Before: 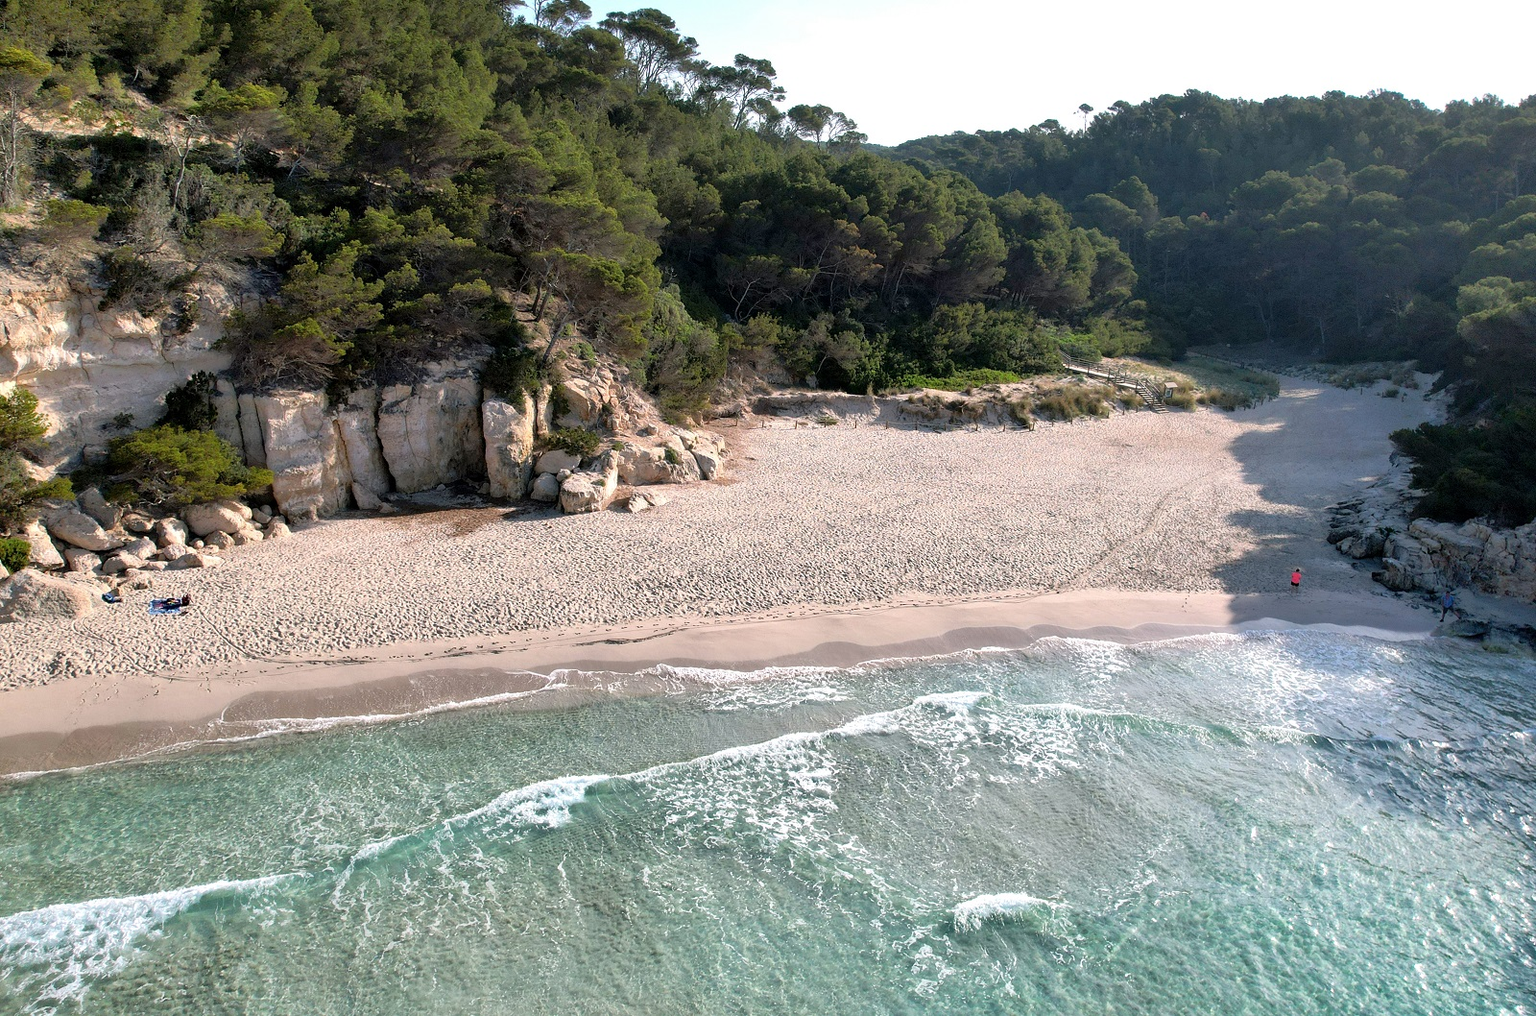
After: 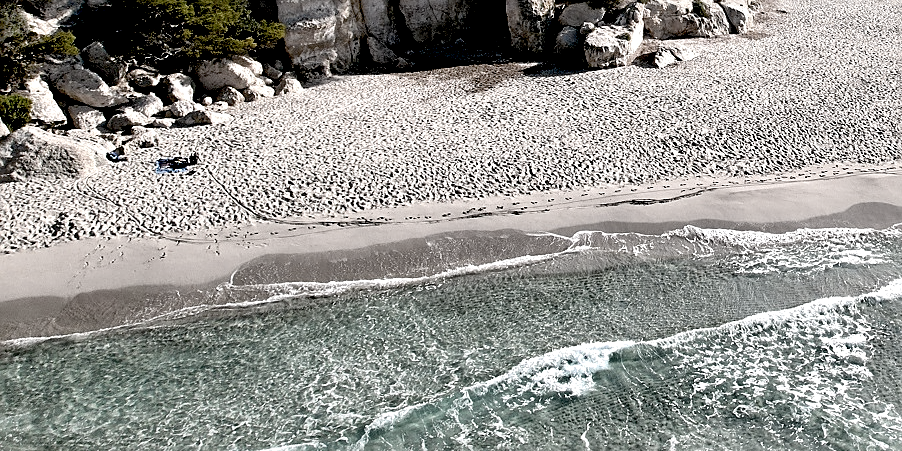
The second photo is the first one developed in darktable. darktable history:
local contrast: highlights 123%, shadows 138%, detail 140%, midtone range 0.255
color zones: curves: ch1 [(0.238, 0.163) (0.476, 0.2) (0.733, 0.322) (0.848, 0.134)]
crop: top 44.089%, right 43.577%, bottom 13.232%
sharpen: on, module defaults
exposure: black level correction 0.058, compensate highlight preservation false
